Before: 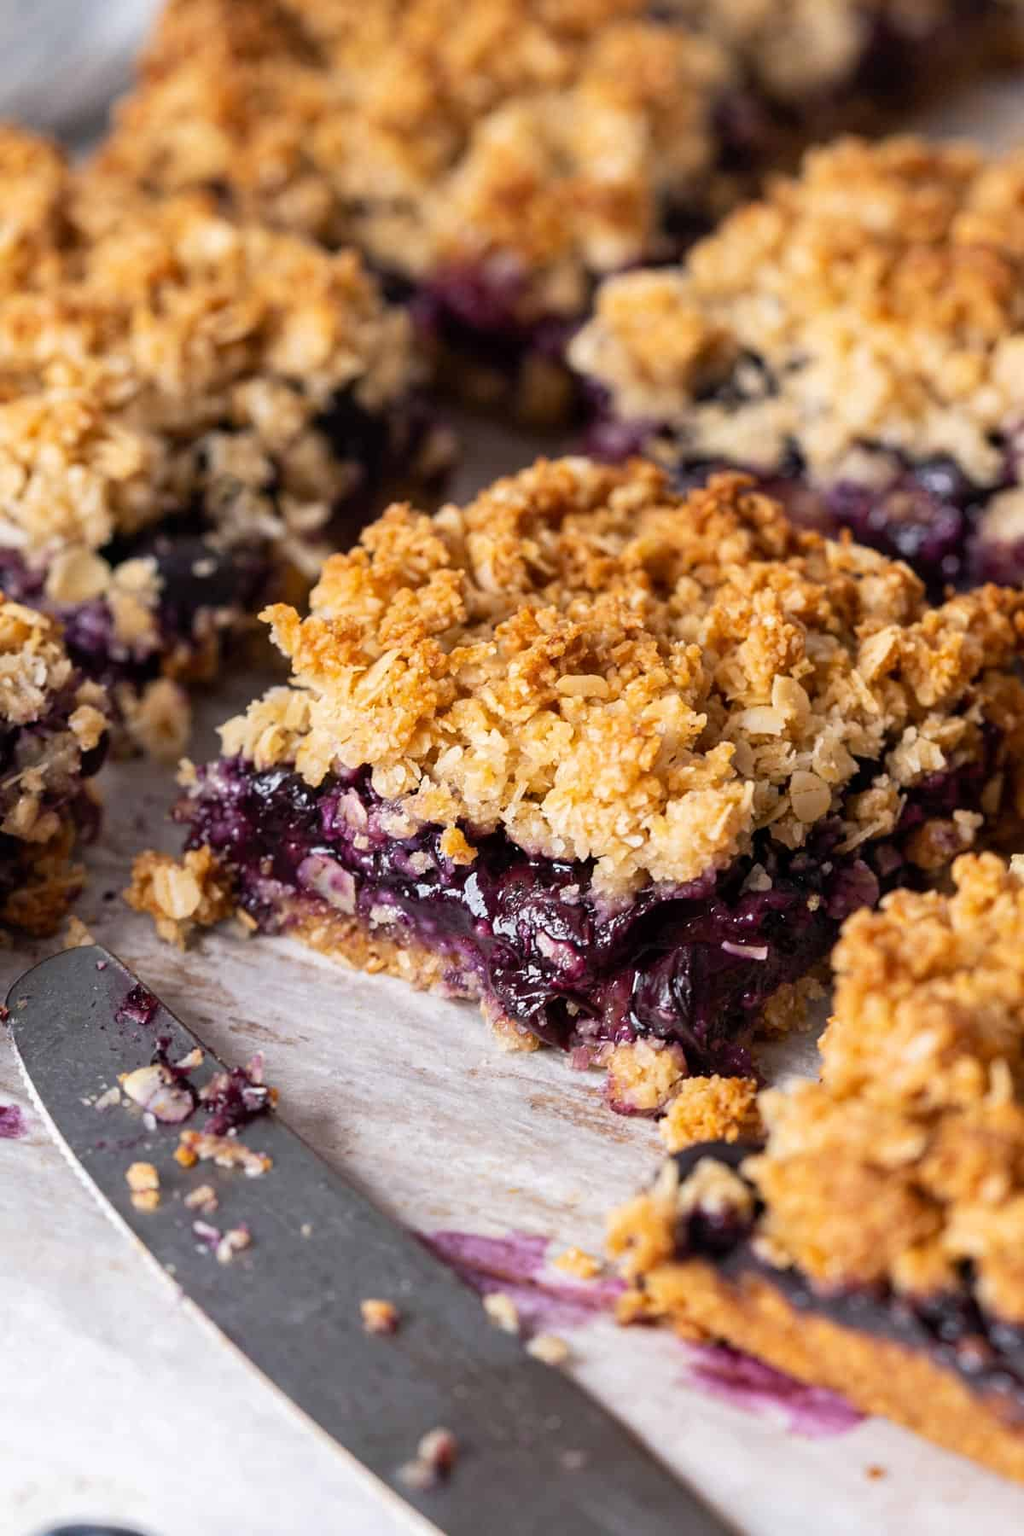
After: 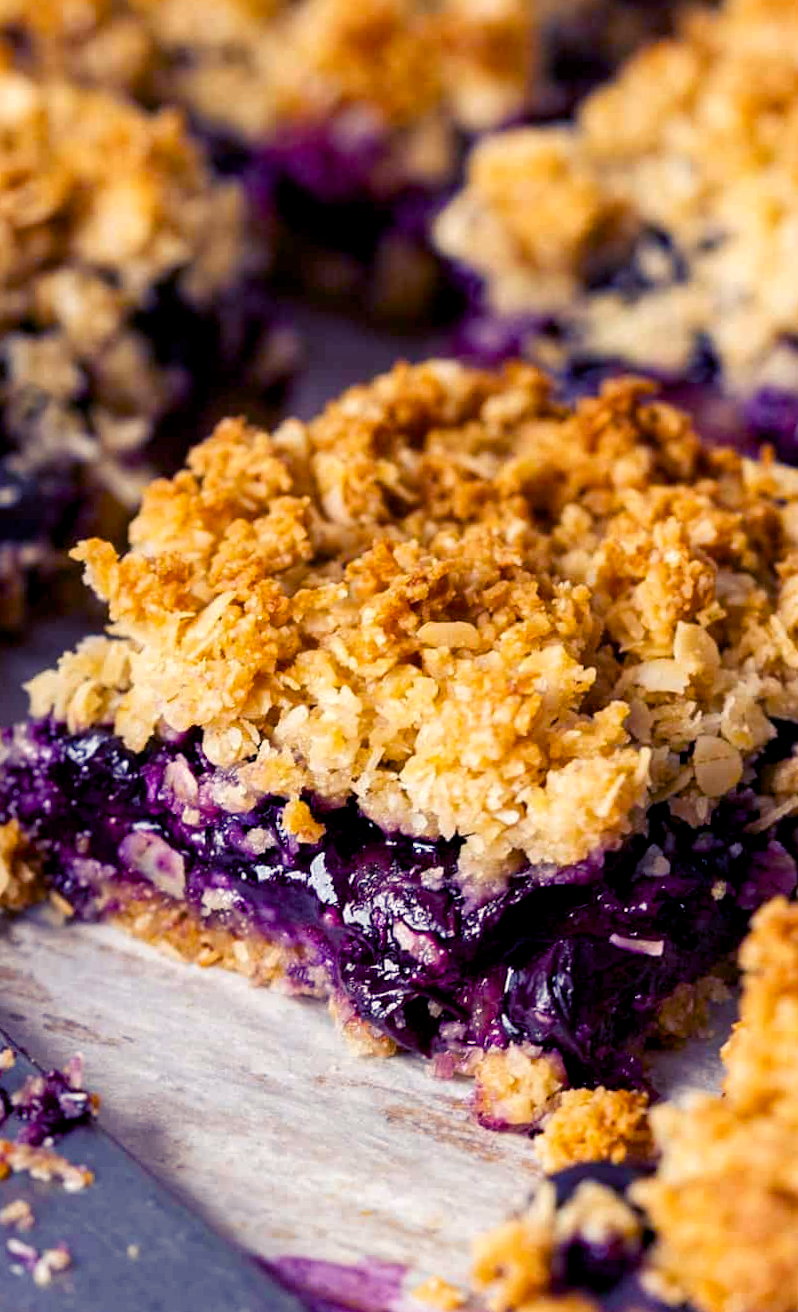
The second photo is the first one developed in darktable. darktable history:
rotate and perspective: rotation 0.074°, lens shift (vertical) 0.096, lens shift (horizontal) -0.041, crop left 0.043, crop right 0.952, crop top 0.024, crop bottom 0.979
crop and rotate: left 17.046%, top 10.659%, right 12.989%, bottom 14.553%
color balance rgb: shadows lift › luminance -28.76%, shadows lift › chroma 15%, shadows lift › hue 270°, power › chroma 1%, power › hue 255°, highlights gain › luminance 7.14%, highlights gain › chroma 2%, highlights gain › hue 90°, global offset › luminance -0.29%, global offset › hue 260°, perceptual saturation grading › global saturation 20%, perceptual saturation grading › highlights -13.92%, perceptual saturation grading › shadows 50%
